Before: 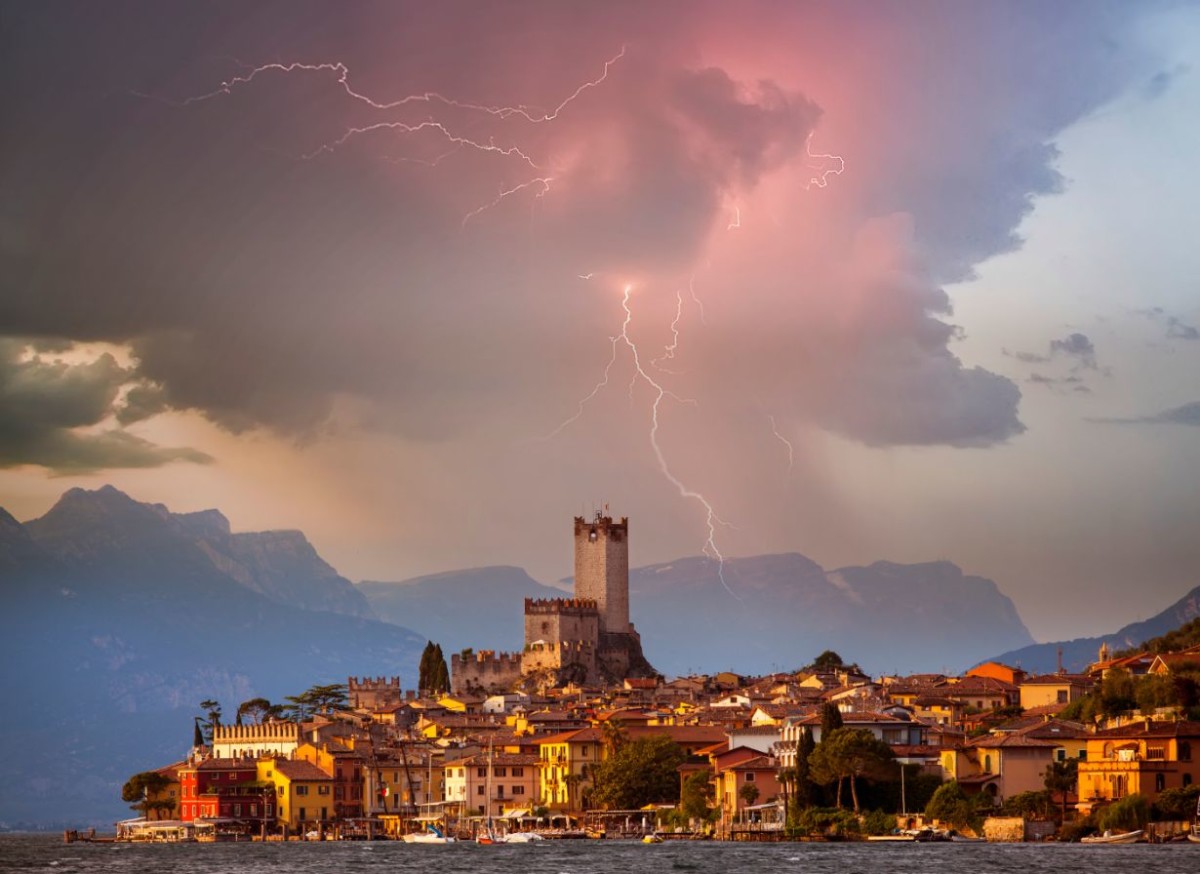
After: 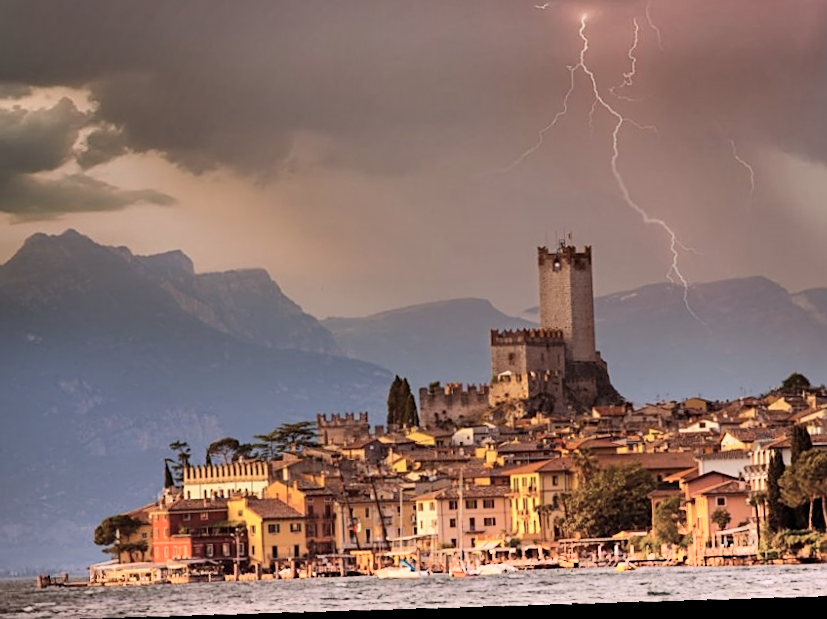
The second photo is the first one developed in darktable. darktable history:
sharpen: on, module defaults
shadows and highlights: radius 123.98, shadows 100, white point adjustment -3, highlights -100, highlights color adjustment 89.84%, soften with gaussian
crop and rotate: angle -0.82°, left 3.85%, top 31.828%, right 27.992%
rotate and perspective: rotation -2.56°, automatic cropping off
color correction: highlights a* 5.59, highlights b* 5.24, saturation 0.68
